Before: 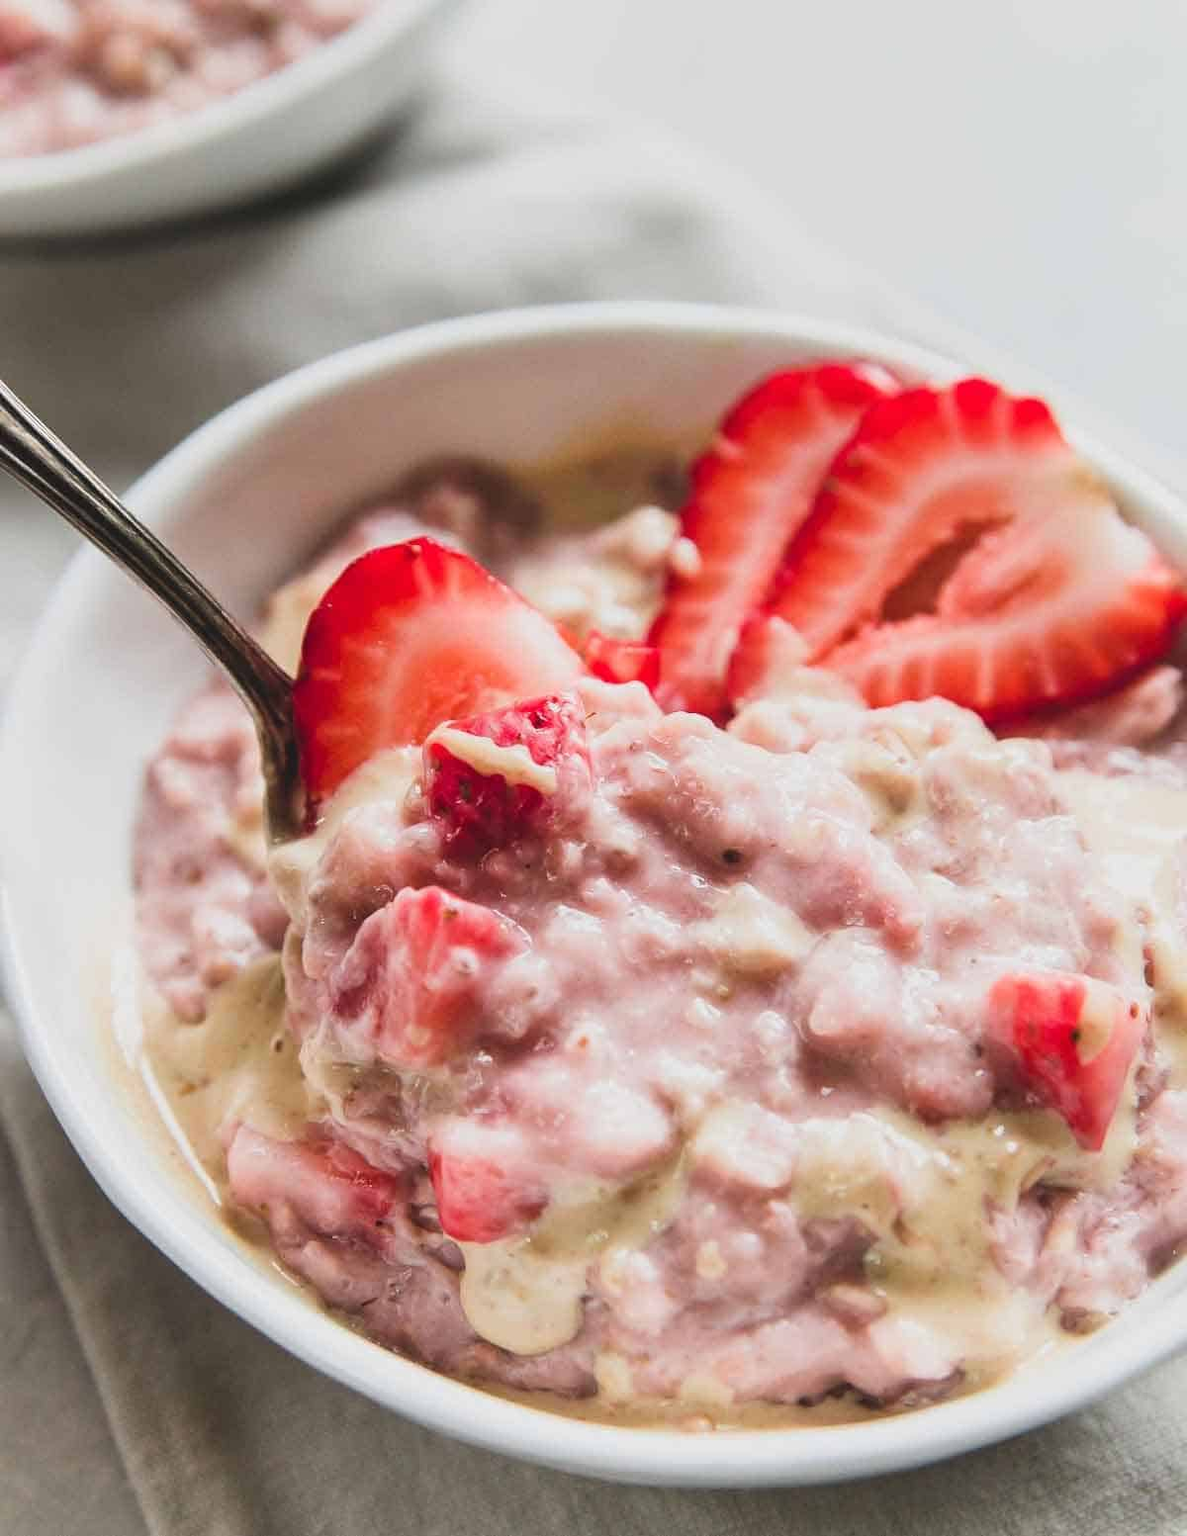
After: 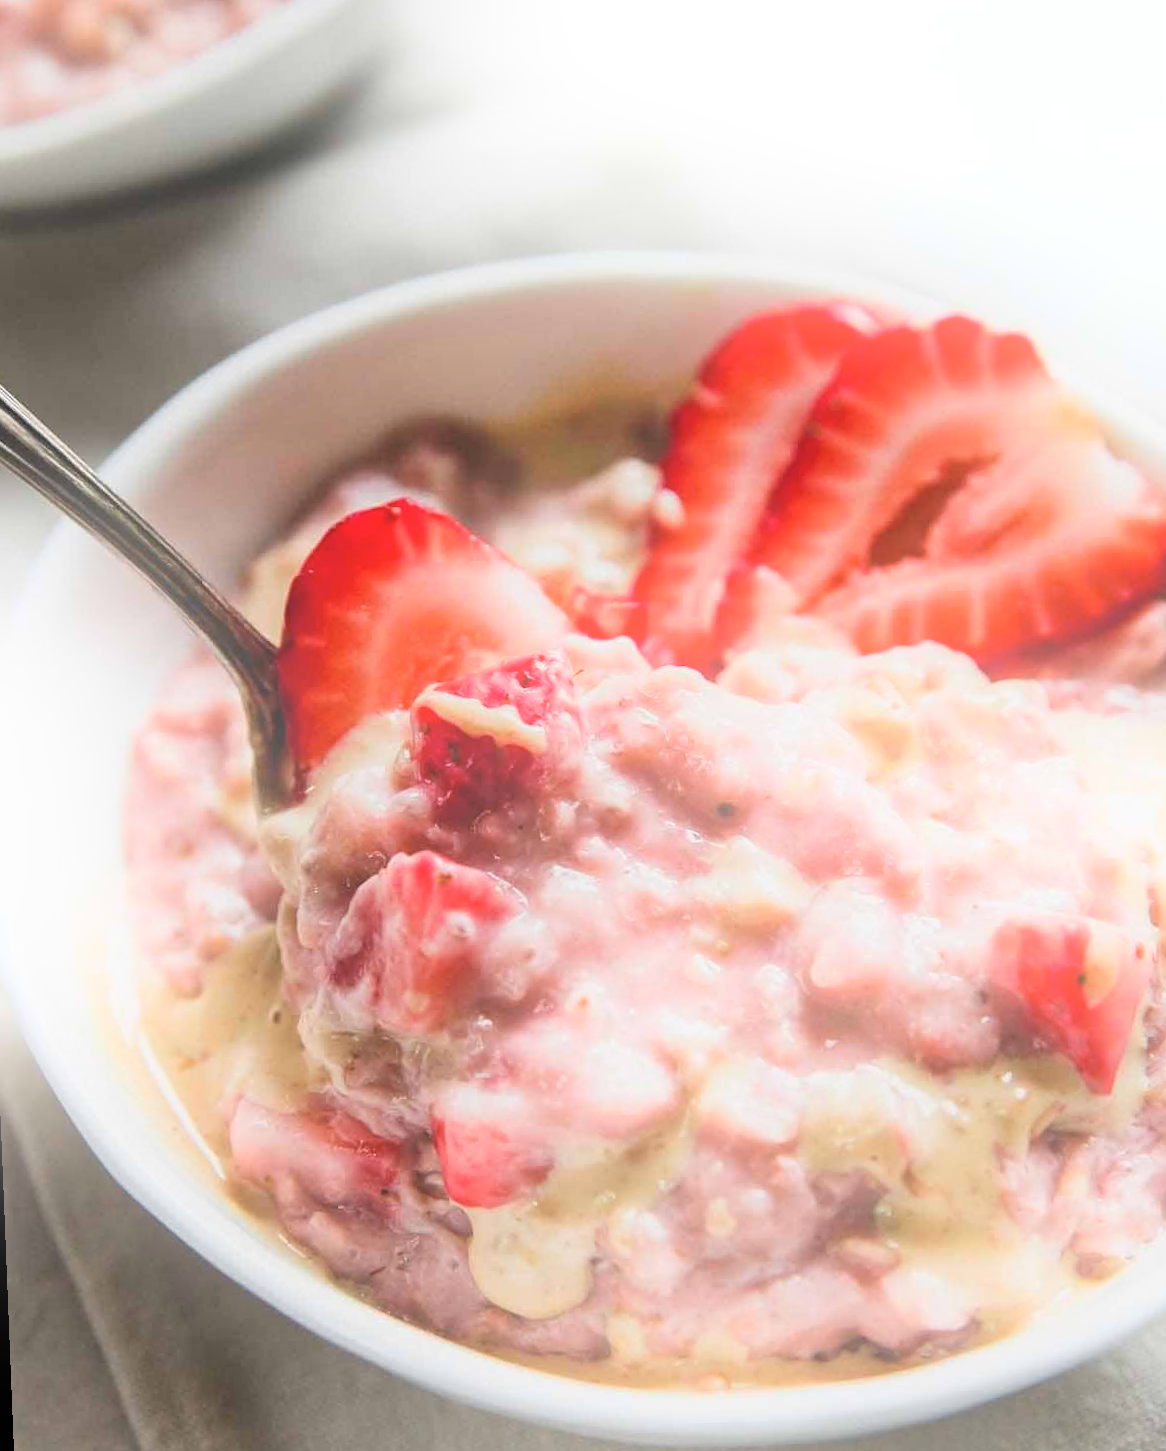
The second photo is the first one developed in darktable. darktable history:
rotate and perspective: rotation -2.12°, lens shift (vertical) 0.009, lens shift (horizontal) -0.008, automatic cropping original format, crop left 0.036, crop right 0.964, crop top 0.05, crop bottom 0.959
bloom: on, module defaults
